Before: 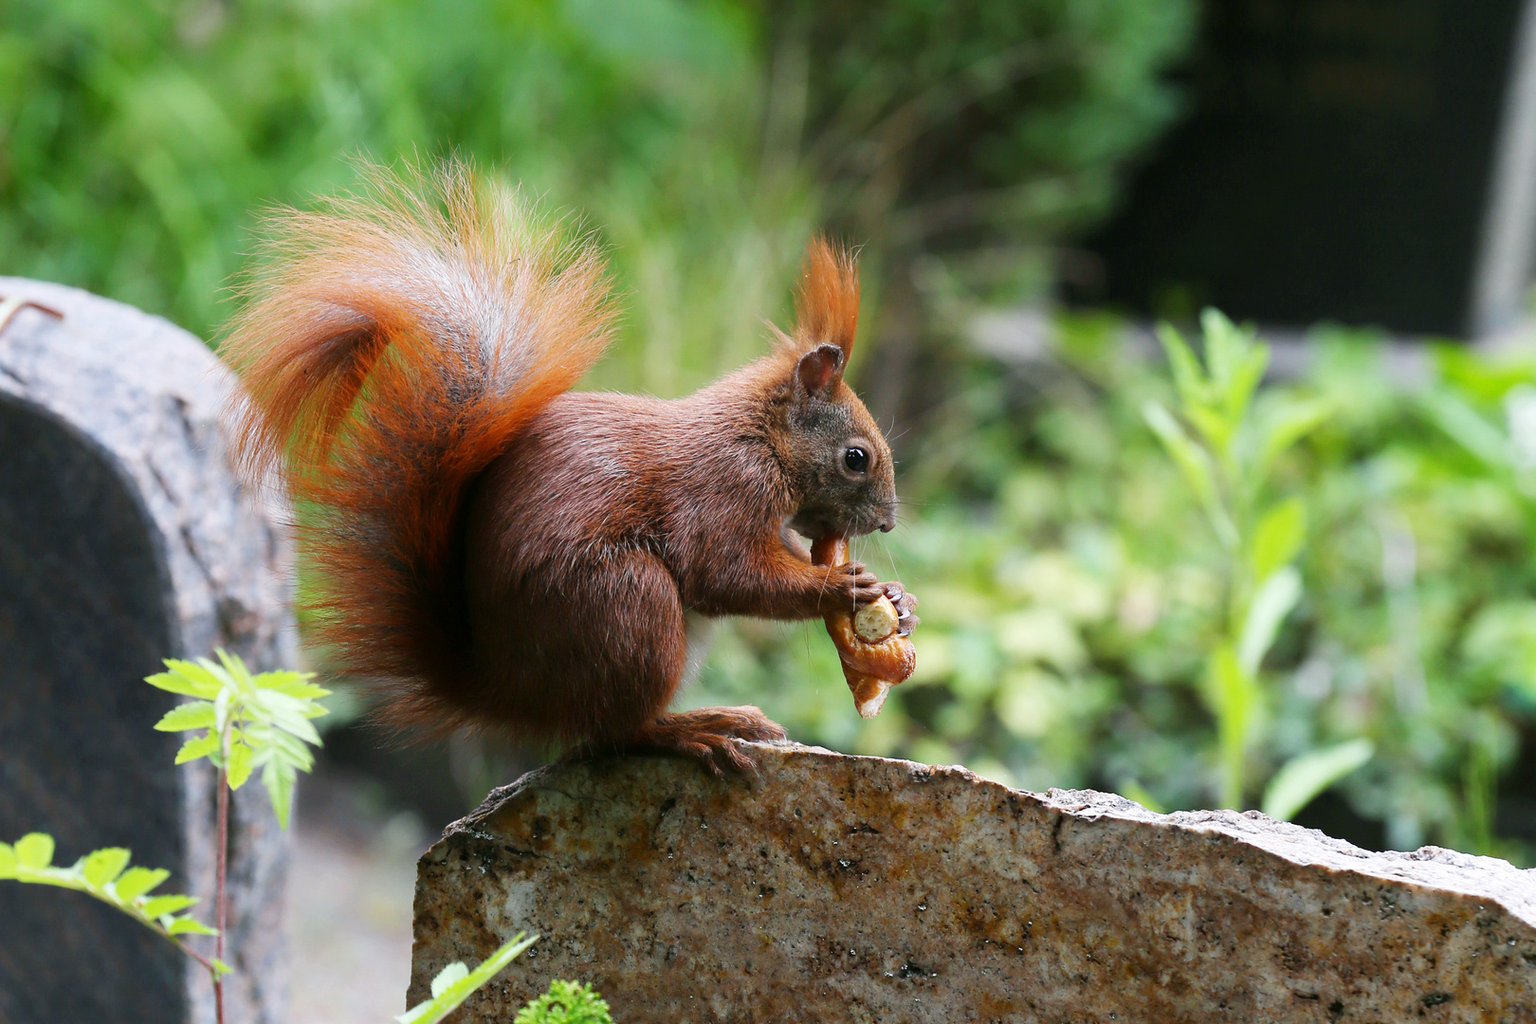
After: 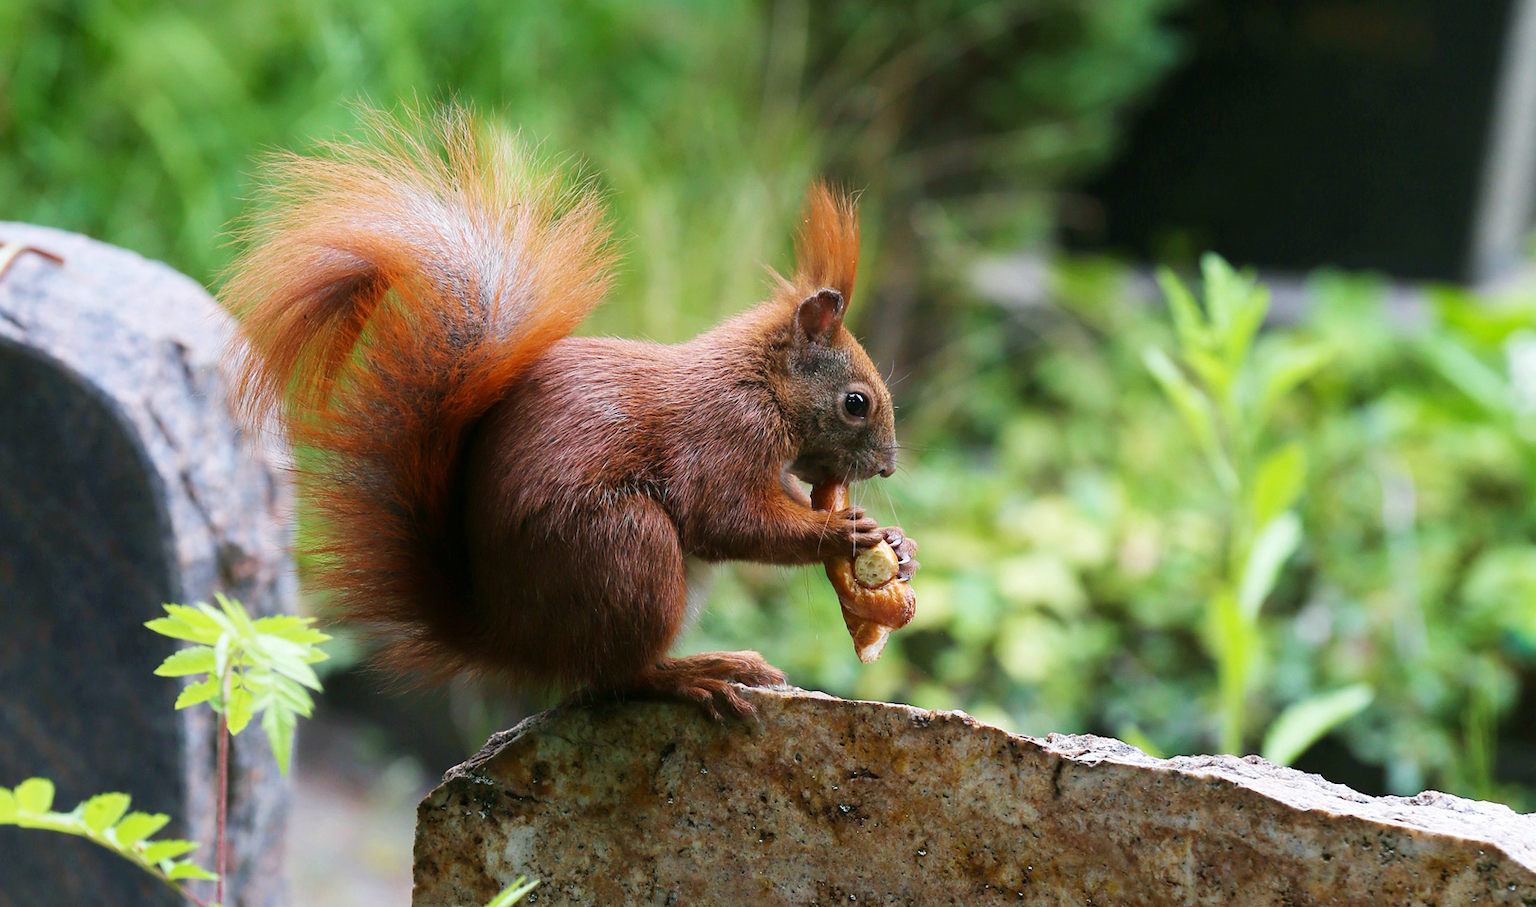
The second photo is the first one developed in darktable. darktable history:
crop and rotate: top 5.512%, bottom 5.842%
velvia: on, module defaults
